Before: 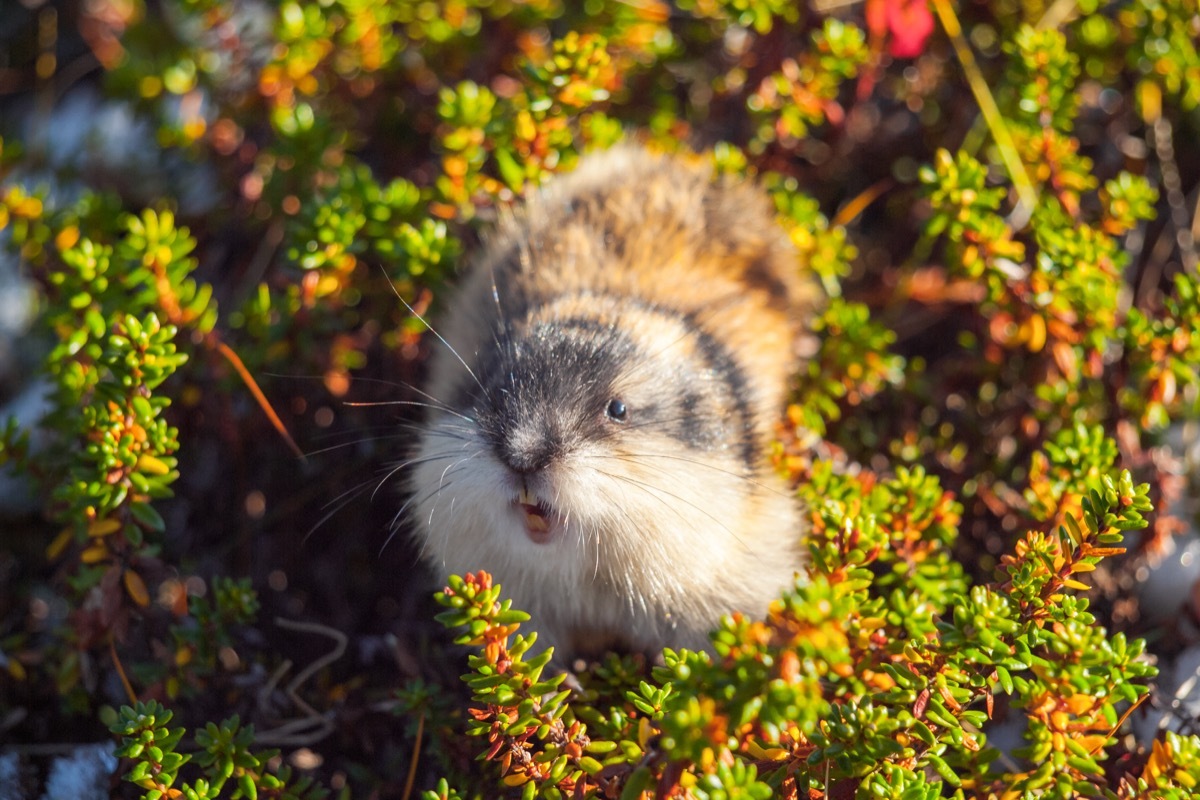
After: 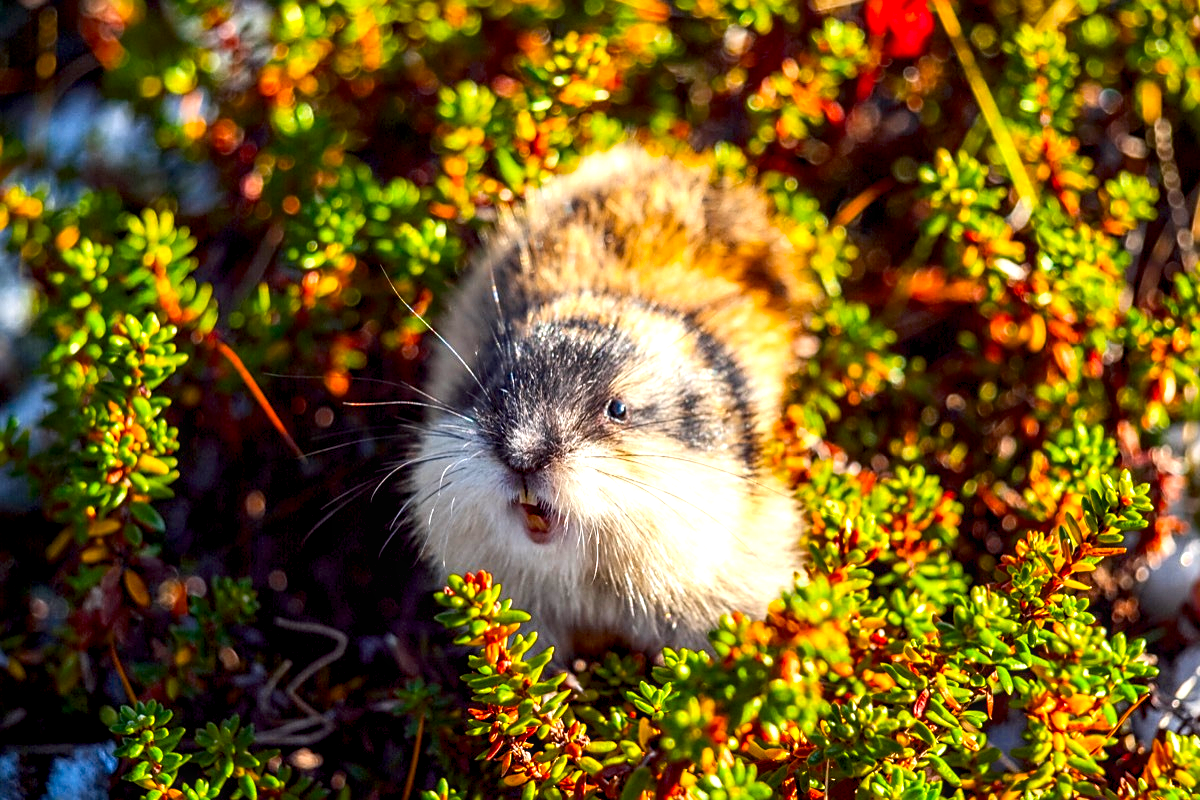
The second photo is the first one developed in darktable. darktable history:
tone equalizer: on, module defaults
color balance rgb: shadows lift › chroma 0.769%, shadows lift › hue 111.53°, global offset › luminance -0.995%, perceptual saturation grading › global saturation 15.158%, global vibrance 10.38%, saturation formula JzAzBz (2021)
contrast brightness saturation: contrast 0.129, brightness -0.059, saturation 0.16
contrast equalizer: octaves 7, y [[0.6 ×6], [0.55 ×6], [0 ×6], [0 ×6], [0 ×6]], mix 0.167
sharpen: on, module defaults
exposure: exposure 0.602 EV, compensate highlight preservation false
local contrast: on, module defaults
